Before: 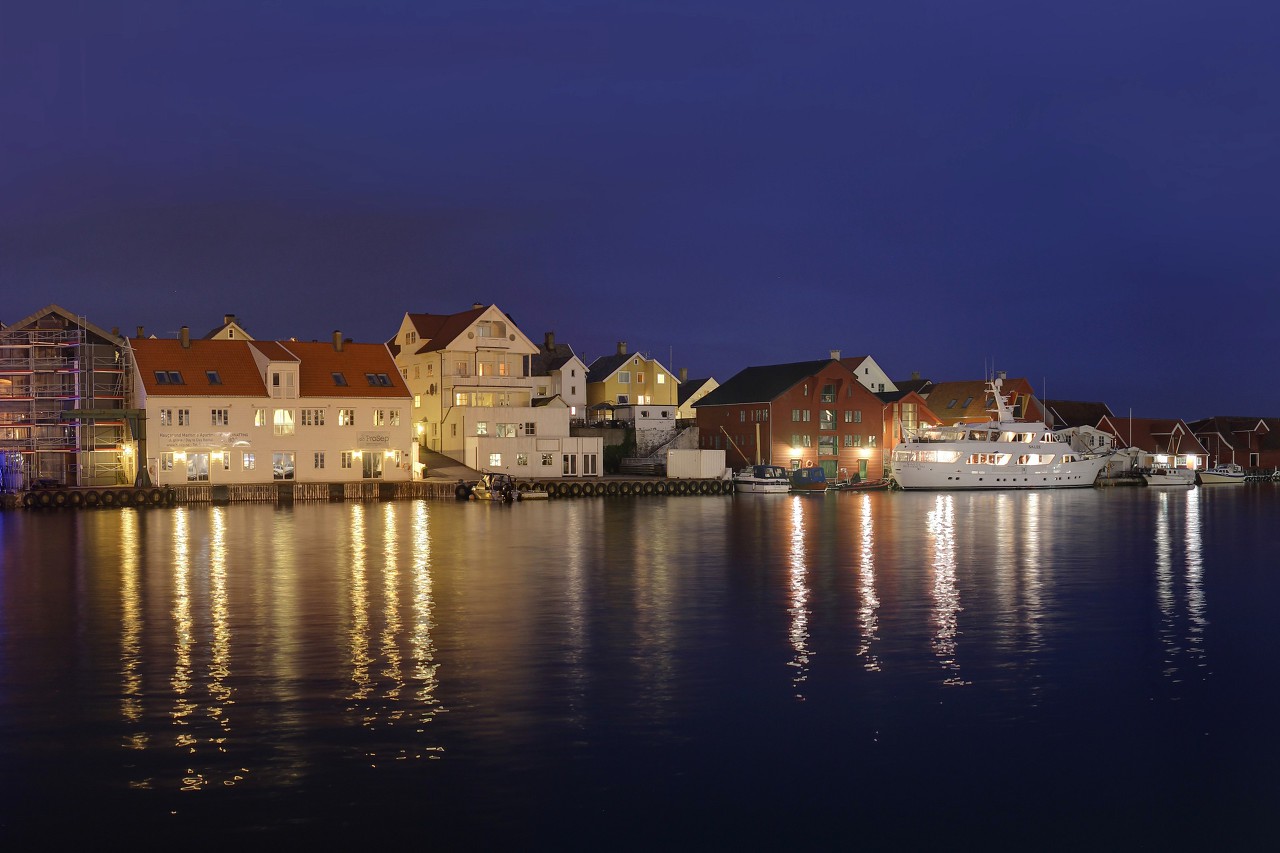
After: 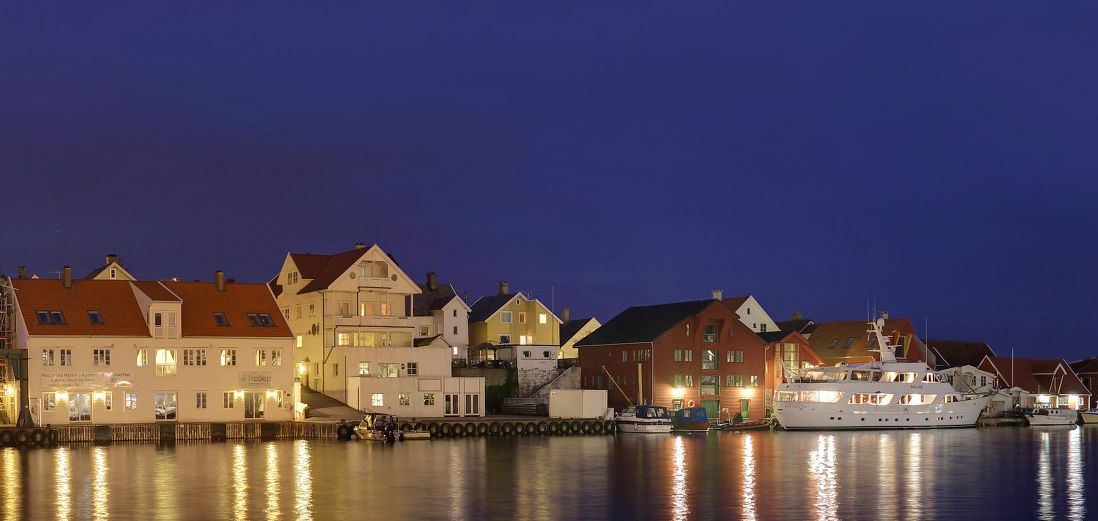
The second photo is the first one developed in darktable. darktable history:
velvia: on, module defaults
crop and rotate: left 9.285%, top 7.098%, right 4.898%, bottom 31.791%
exposure: black level correction 0.001, compensate highlight preservation false
